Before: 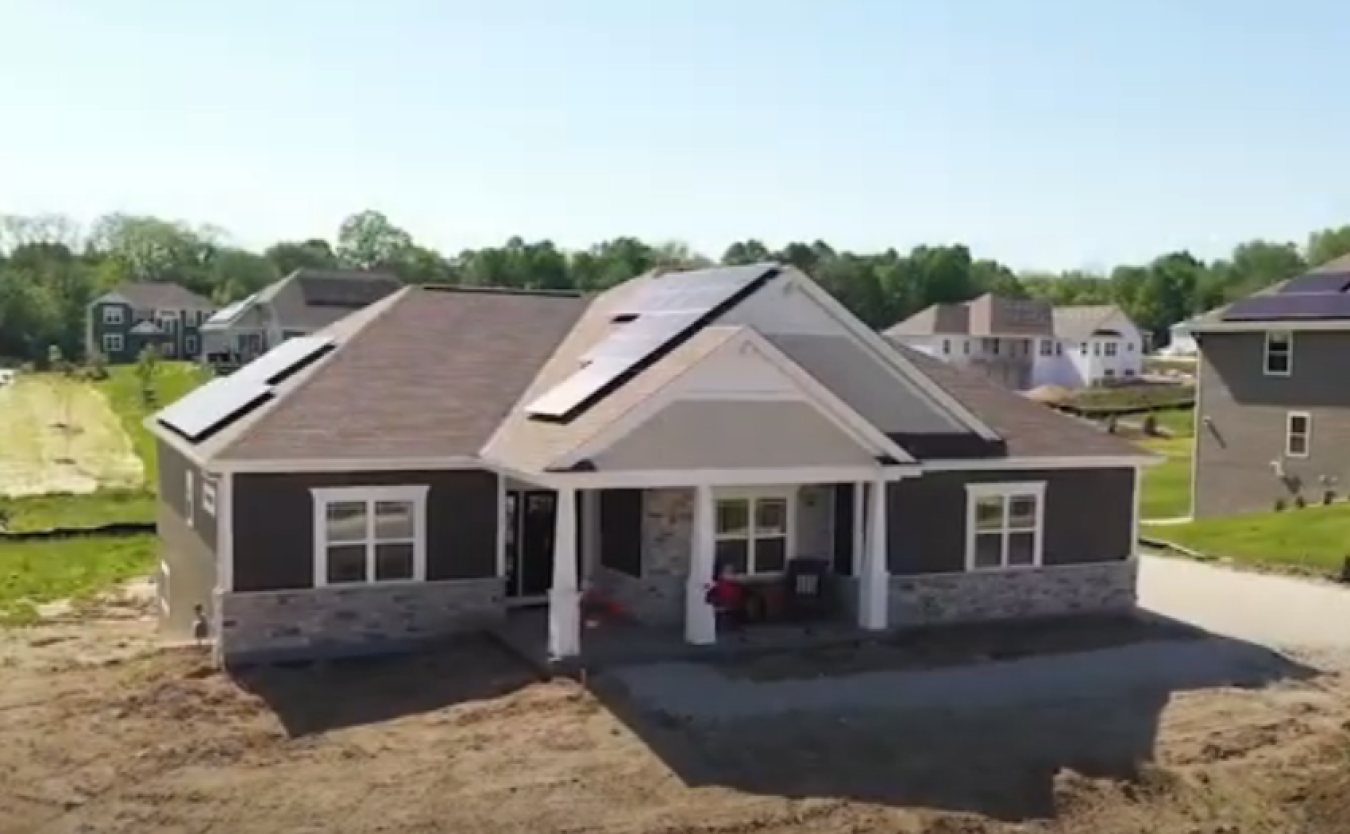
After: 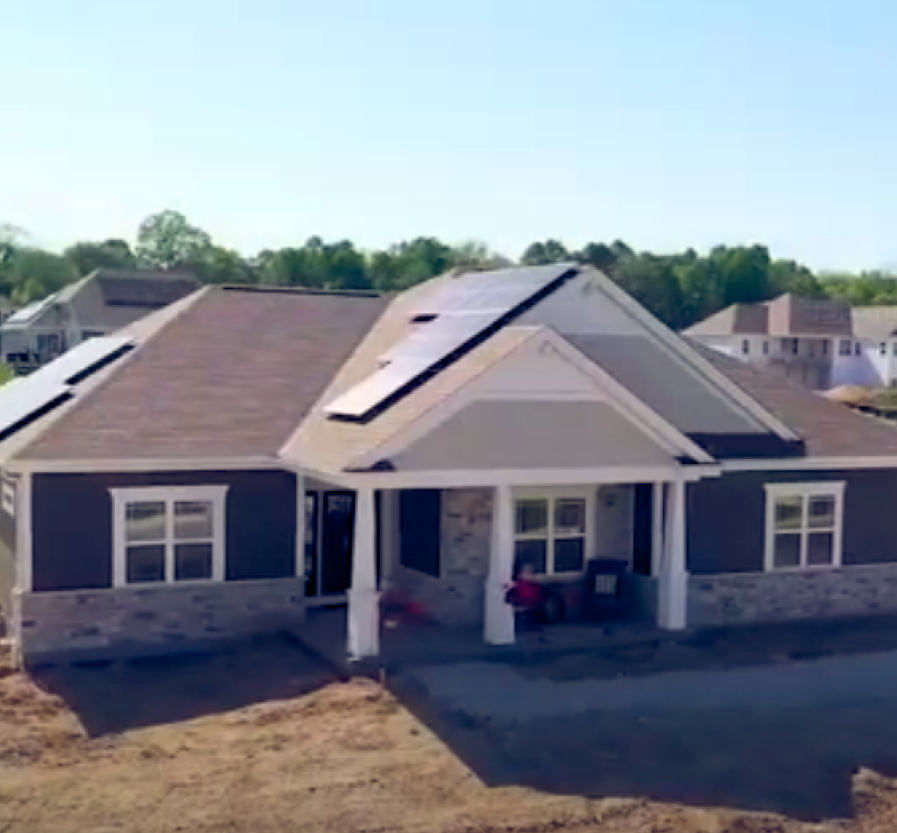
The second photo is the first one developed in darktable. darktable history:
crop and rotate: left 14.973%, right 18.508%
color balance rgb: global offset › luminance -0.289%, global offset › chroma 0.314%, global offset › hue 259.62°, perceptual saturation grading › global saturation 31.139%, global vibrance 9.495%
